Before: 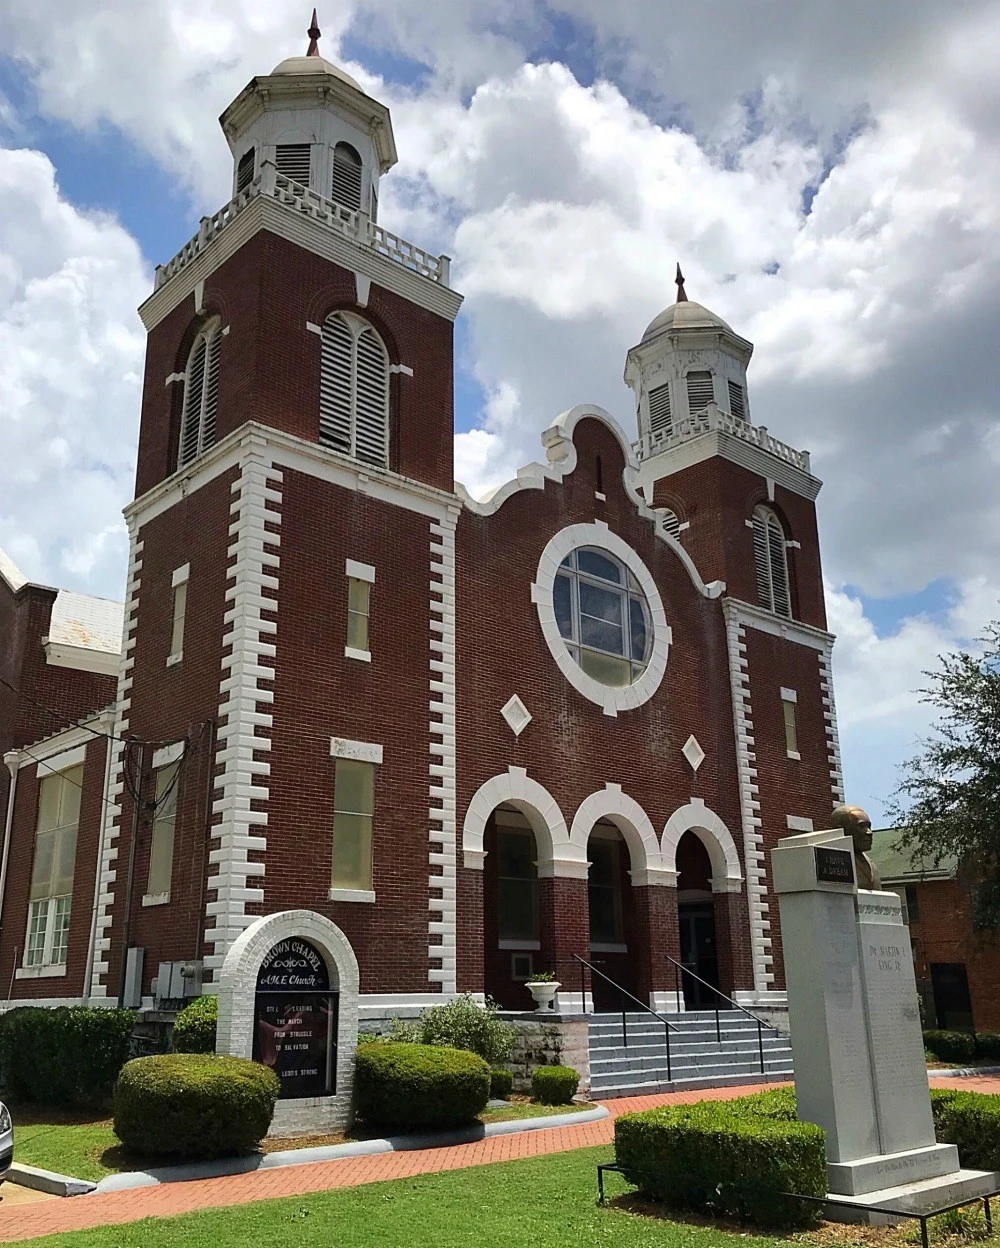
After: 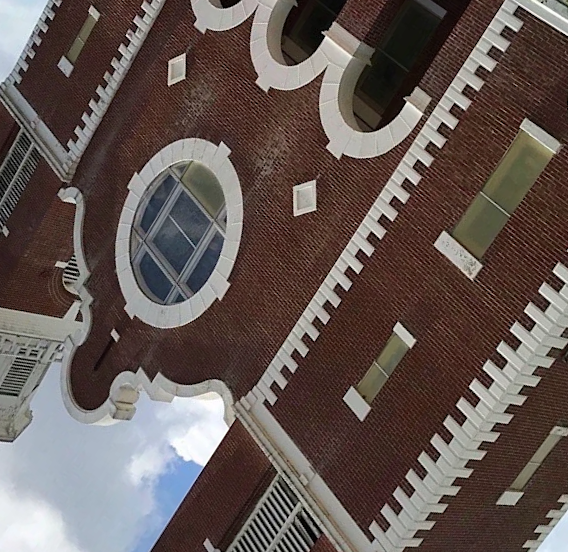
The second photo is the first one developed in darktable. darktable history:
crop and rotate: angle 146.96°, left 9.158%, top 15.587%, right 4.546%, bottom 17.139%
